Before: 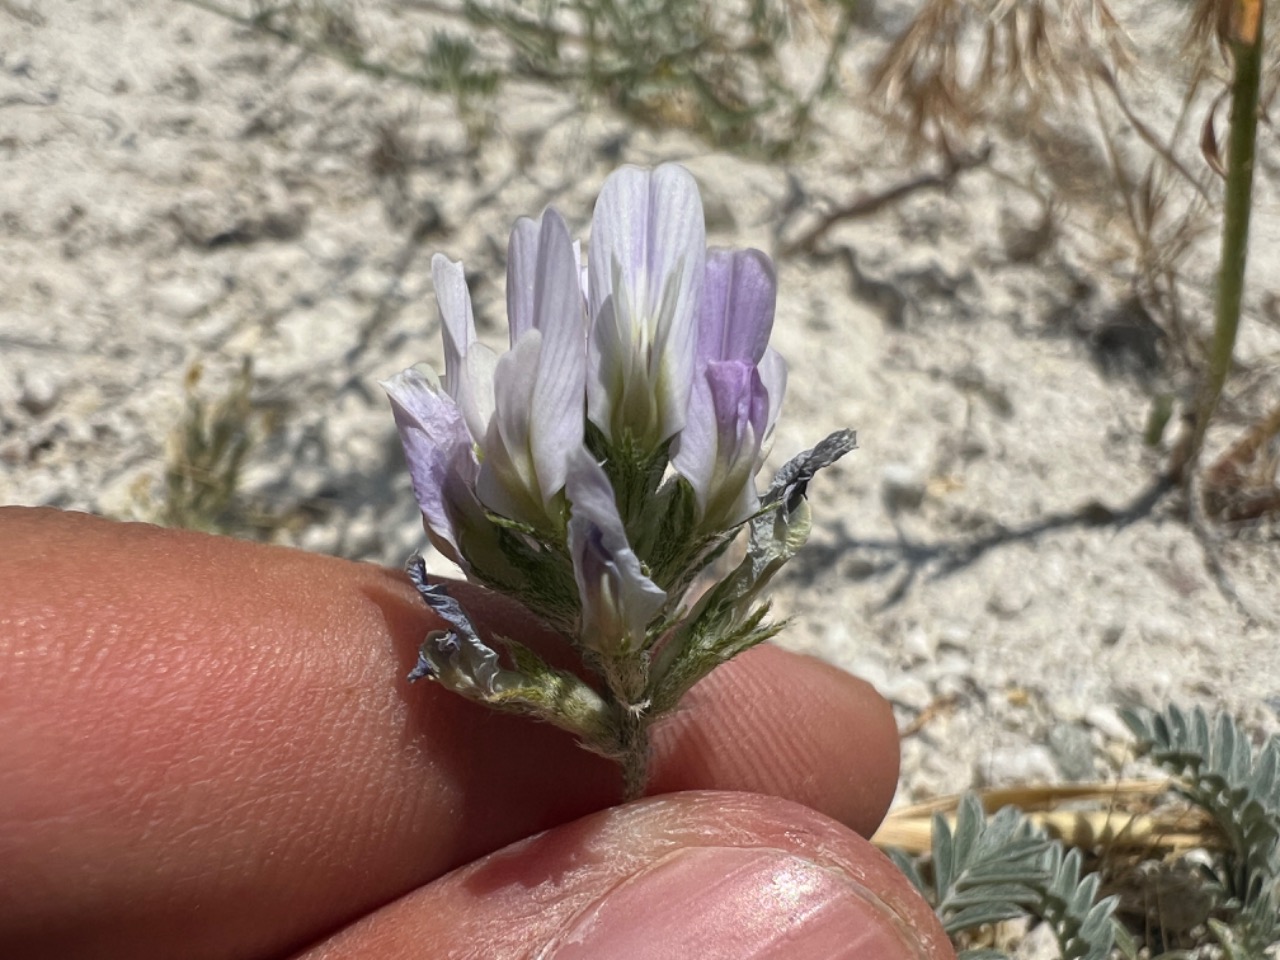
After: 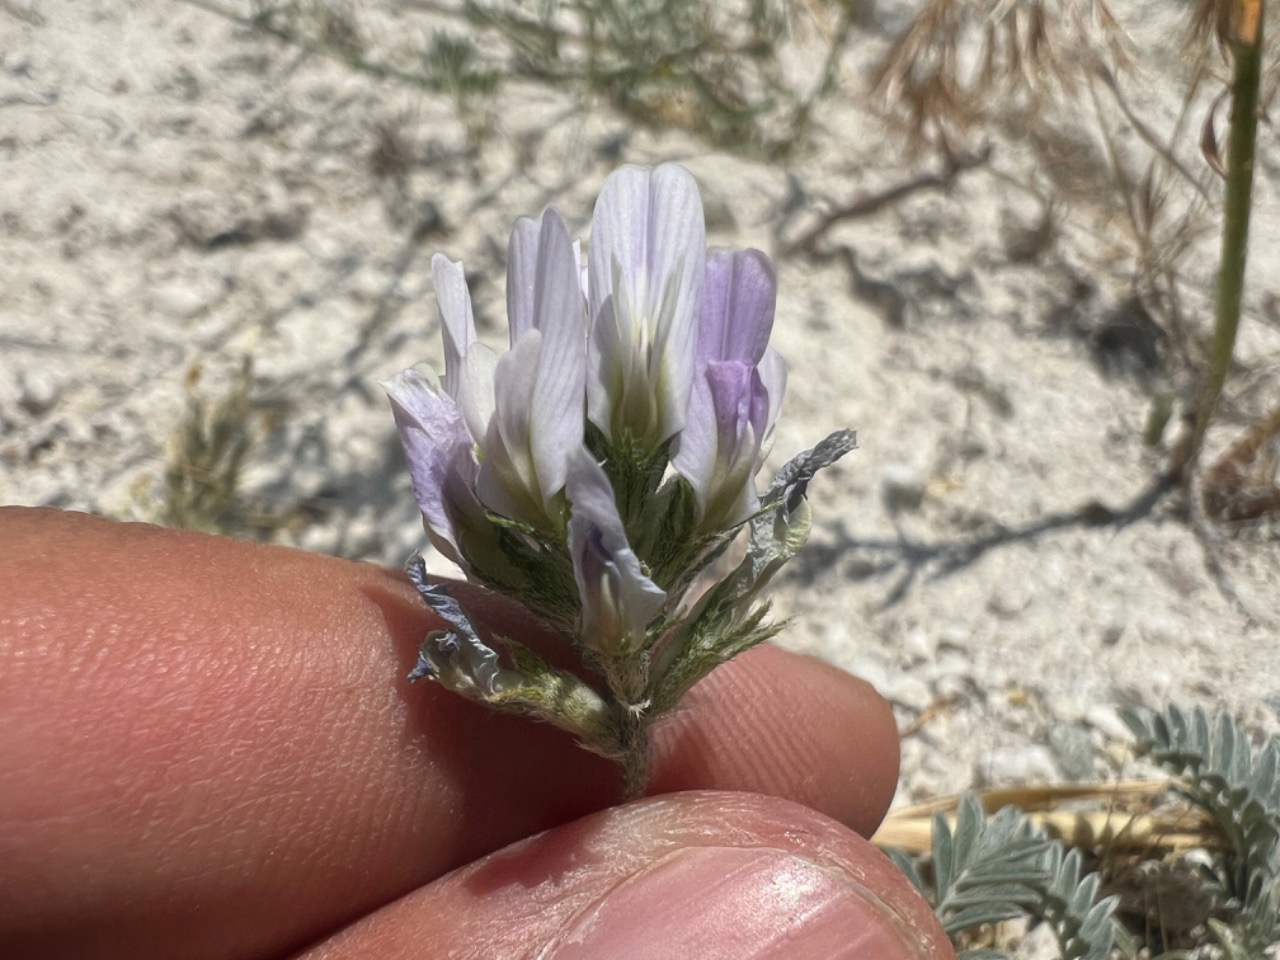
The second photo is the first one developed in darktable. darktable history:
haze removal: strength -0.108, adaptive false
